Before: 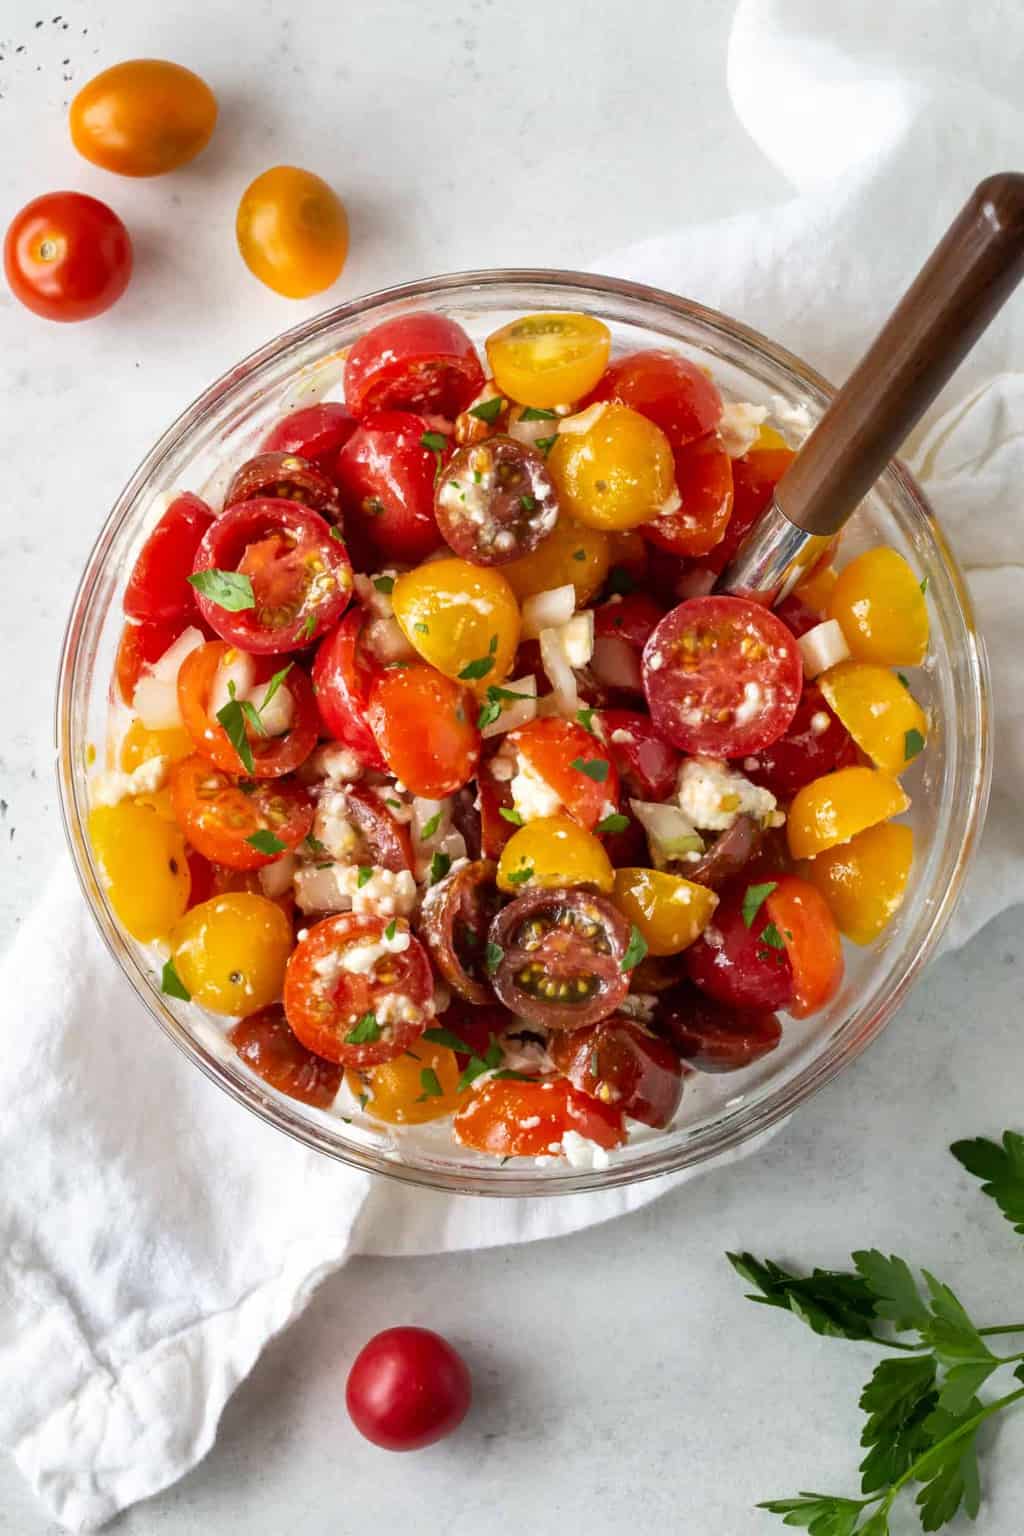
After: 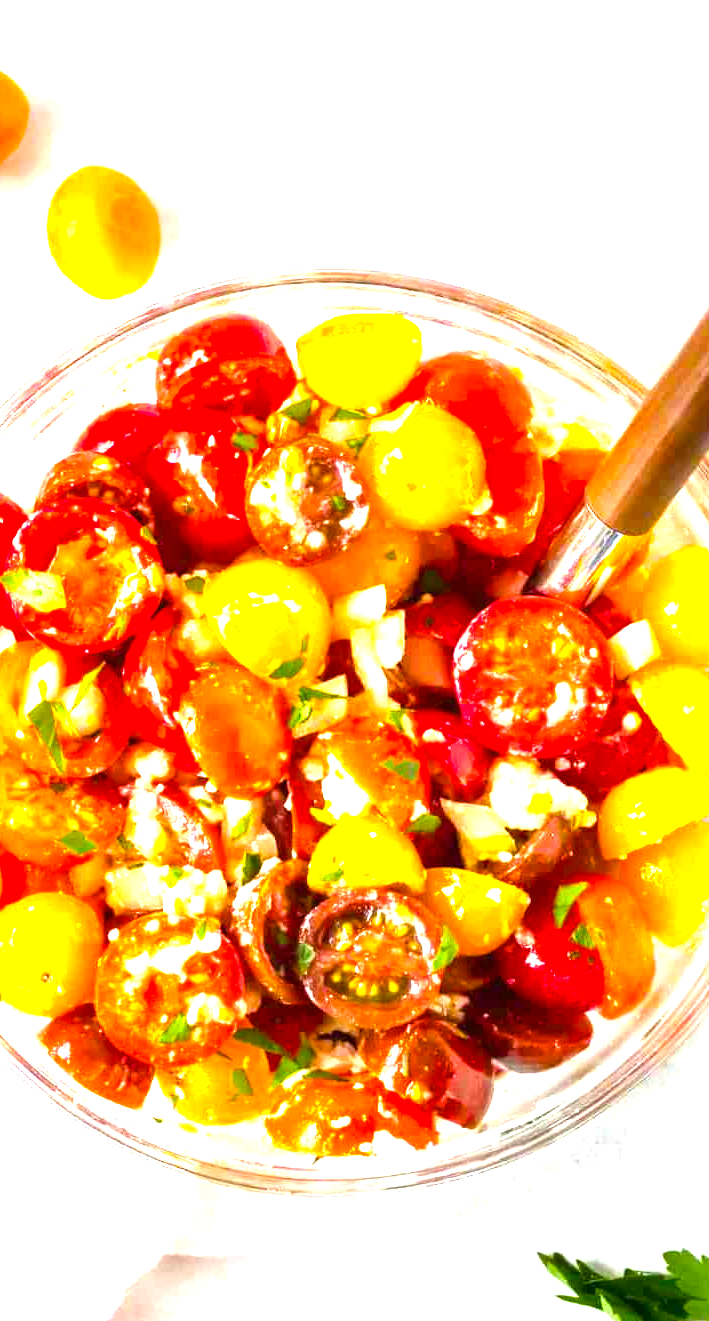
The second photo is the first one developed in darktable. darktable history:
crop: left 18.479%, right 12.2%, bottom 13.971%
color balance rgb: linear chroma grading › global chroma 15%, perceptual saturation grading › global saturation 30%
exposure: exposure 2.04 EV, compensate highlight preservation false
